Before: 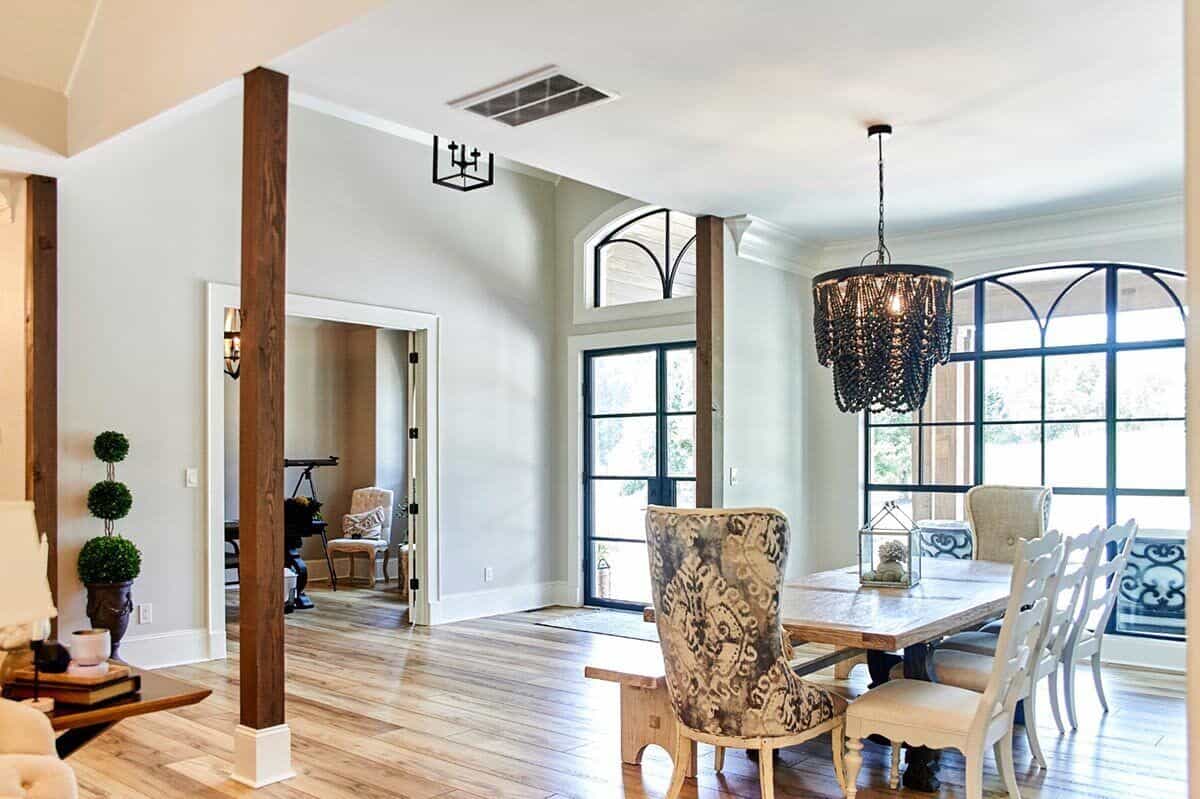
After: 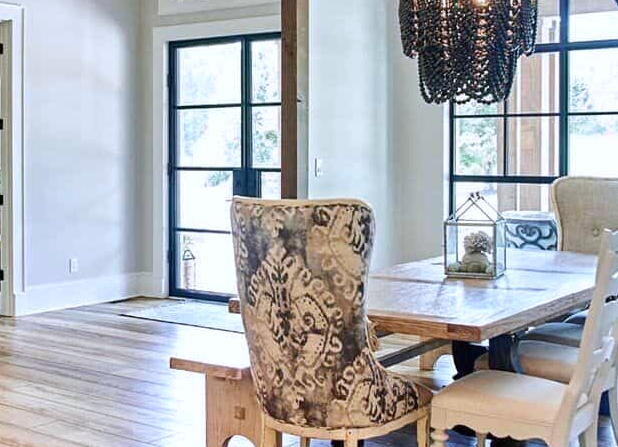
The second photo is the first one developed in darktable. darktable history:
crop: left 34.589%, top 38.708%, right 13.833%, bottom 5.222%
color calibration: illuminant as shot in camera, x 0.358, y 0.373, temperature 4628.91 K
color correction: highlights b* -0.048
